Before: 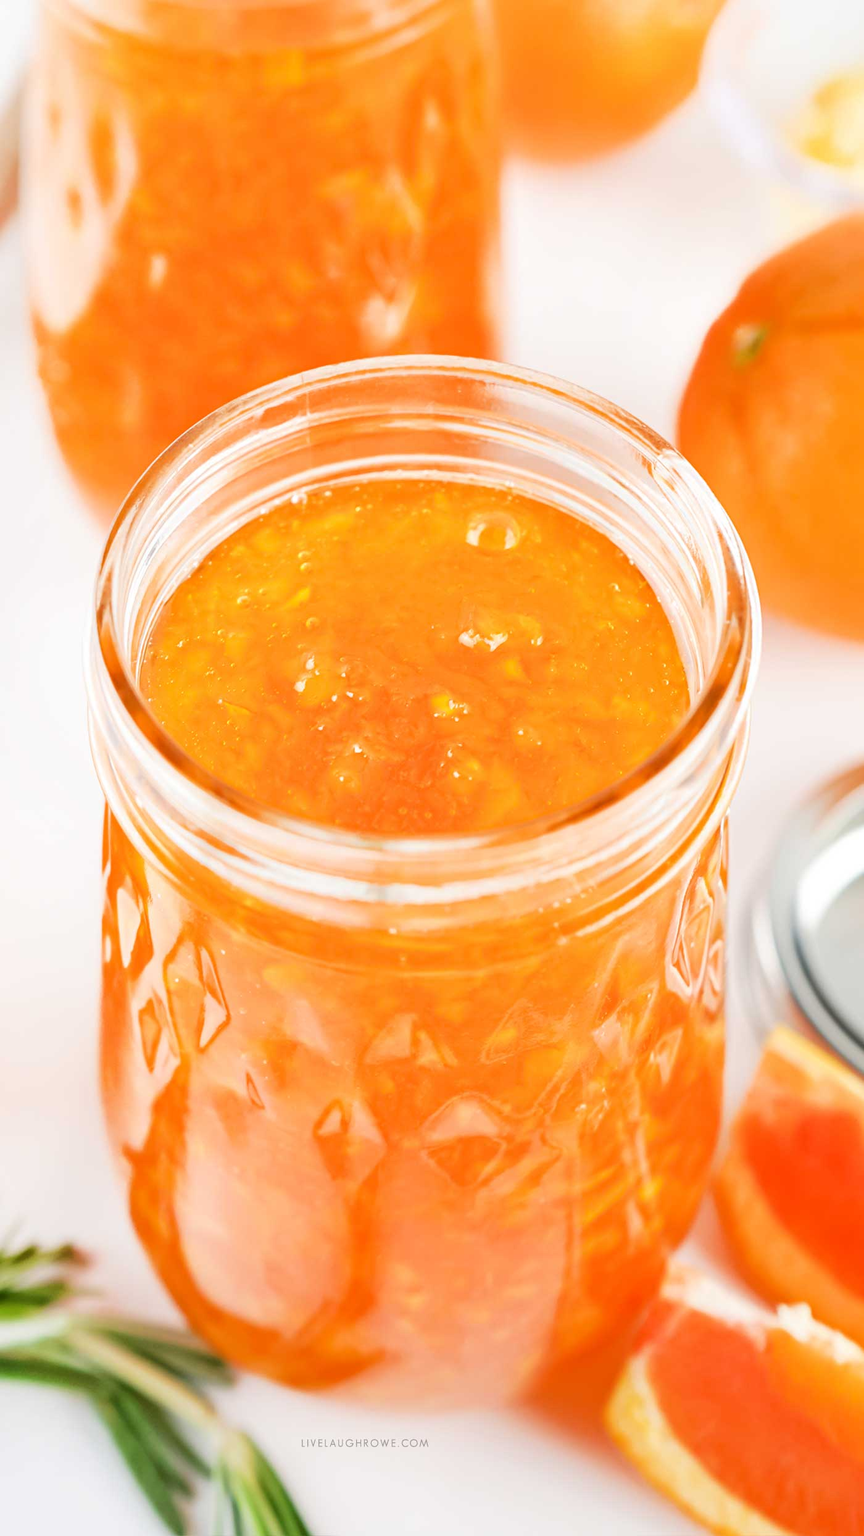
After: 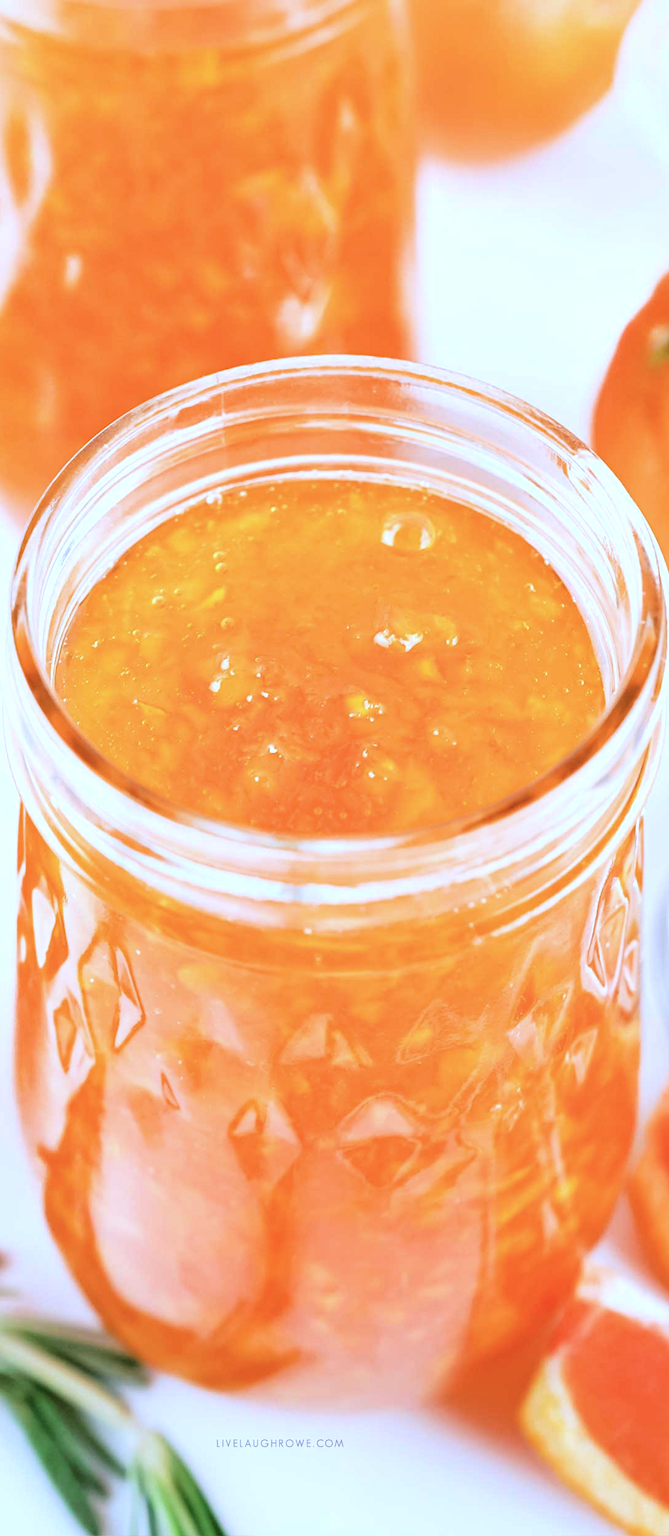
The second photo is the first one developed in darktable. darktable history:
crop: left 9.88%, right 12.664%
color calibration: illuminant custom, x 0.39, y 0.392, temperature 3856.94 K
rgb levels: levels [[0.034, 0.472, 0.904], [0, 0.5, 1], [0, 0.5, 1]]
